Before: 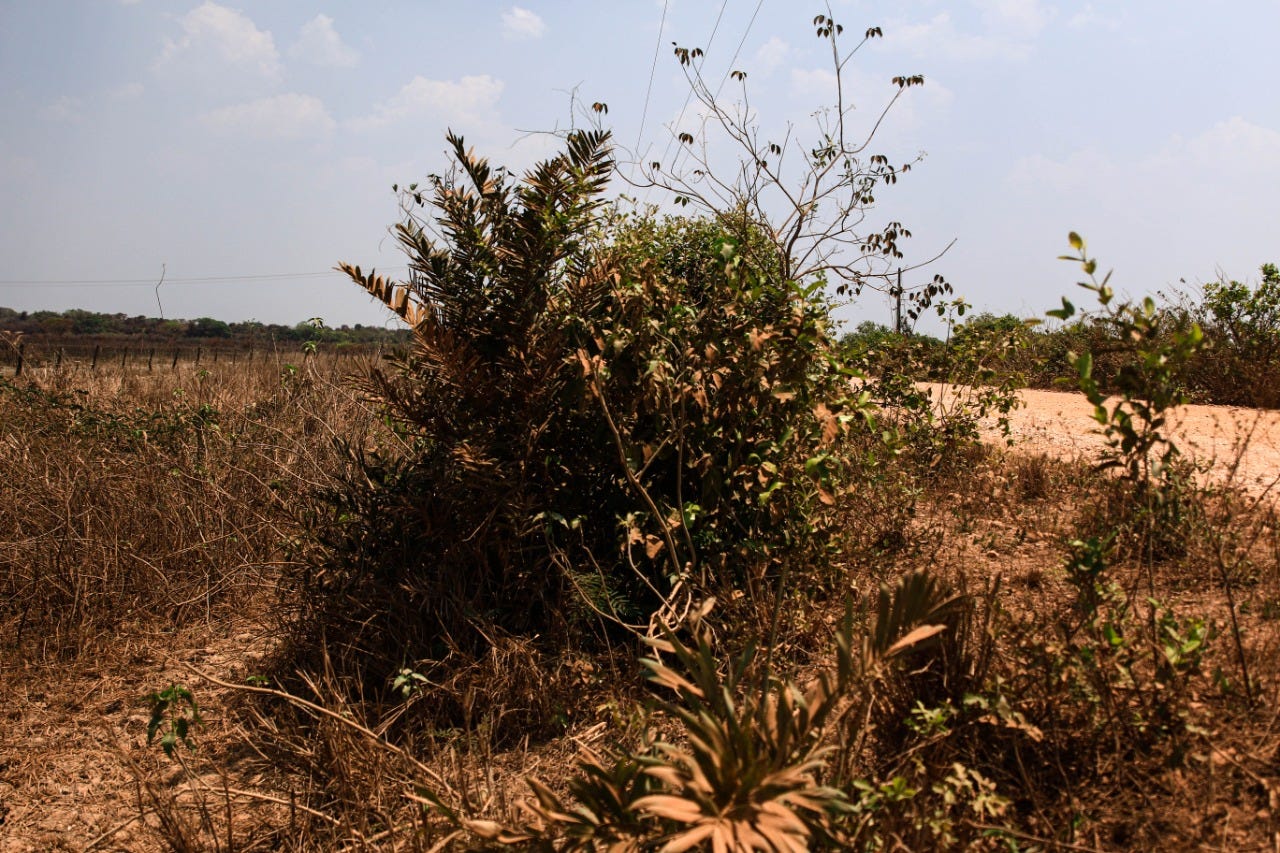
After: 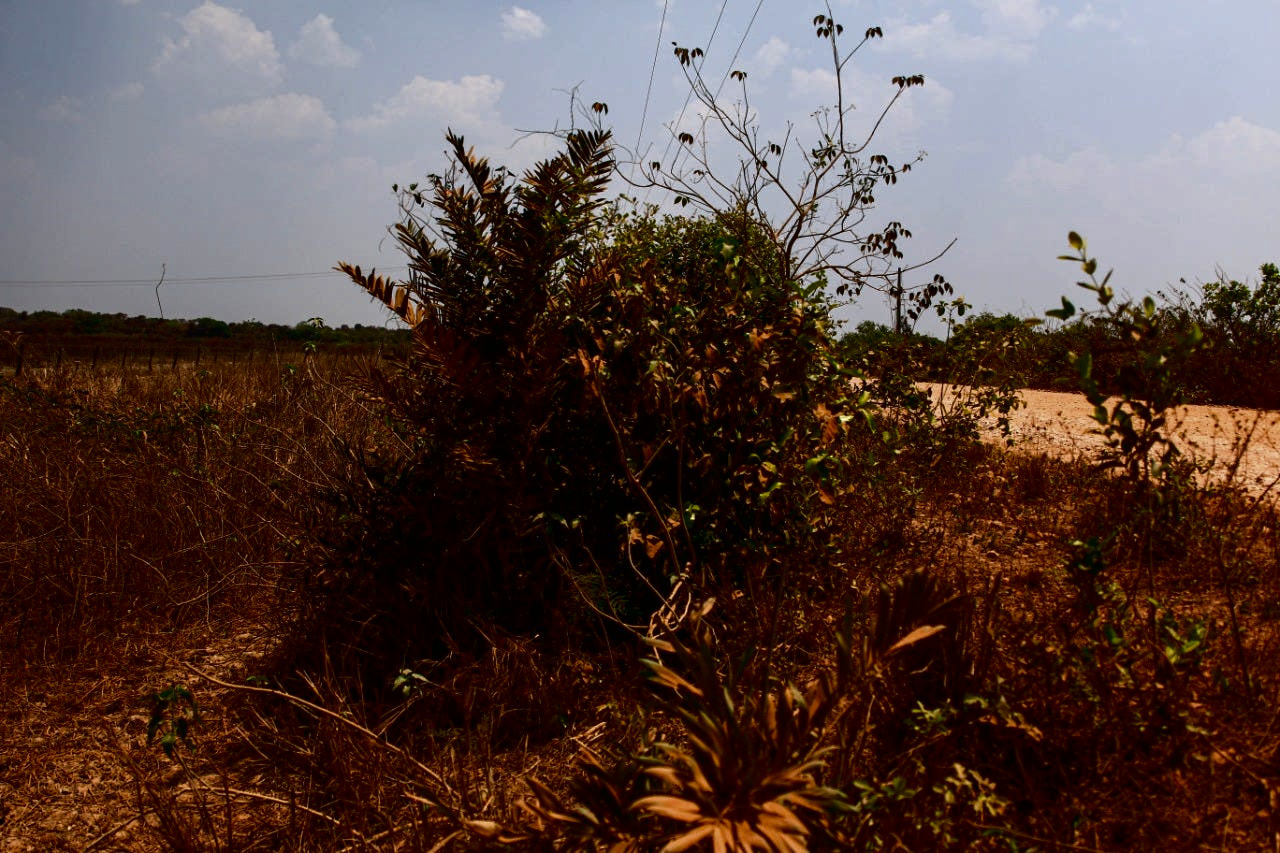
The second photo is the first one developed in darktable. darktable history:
color balance rgb: perceptual saturation grading › global saturation 19.963%
contrast brightness saturation: brightness -0.538
exposure: black level correction -0.005, exposure 0.048 EV, compensate highlight preservation false
